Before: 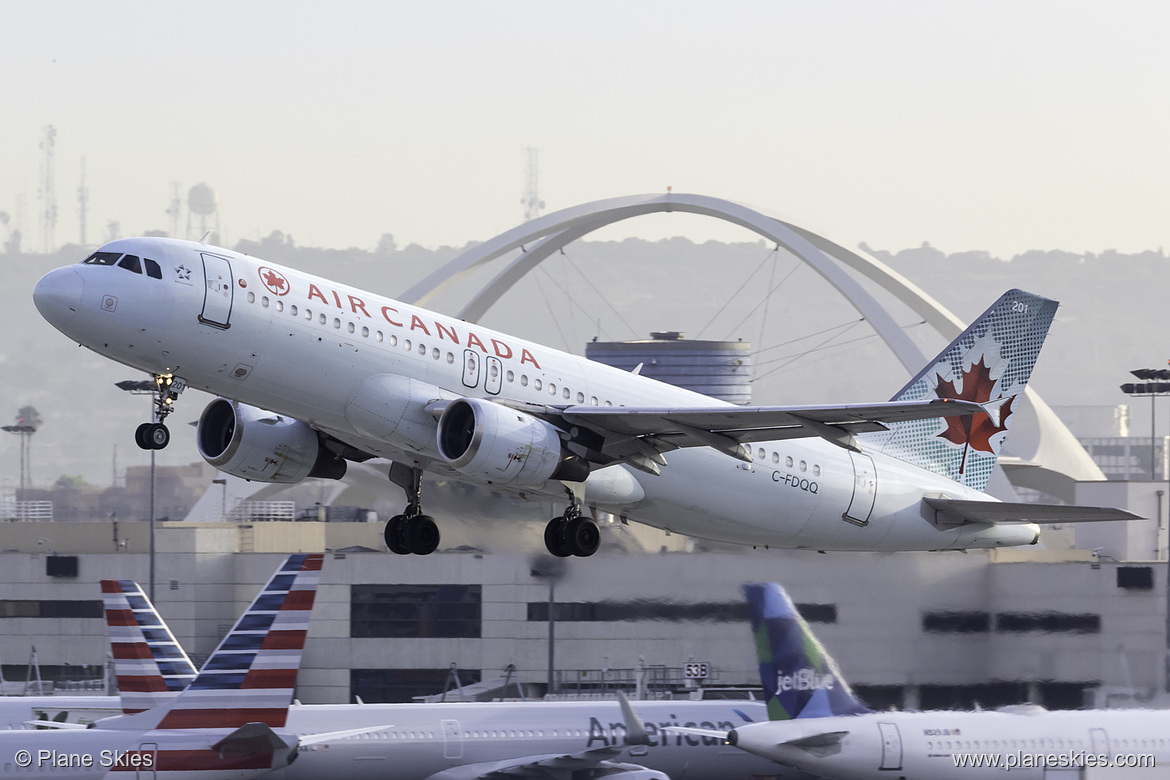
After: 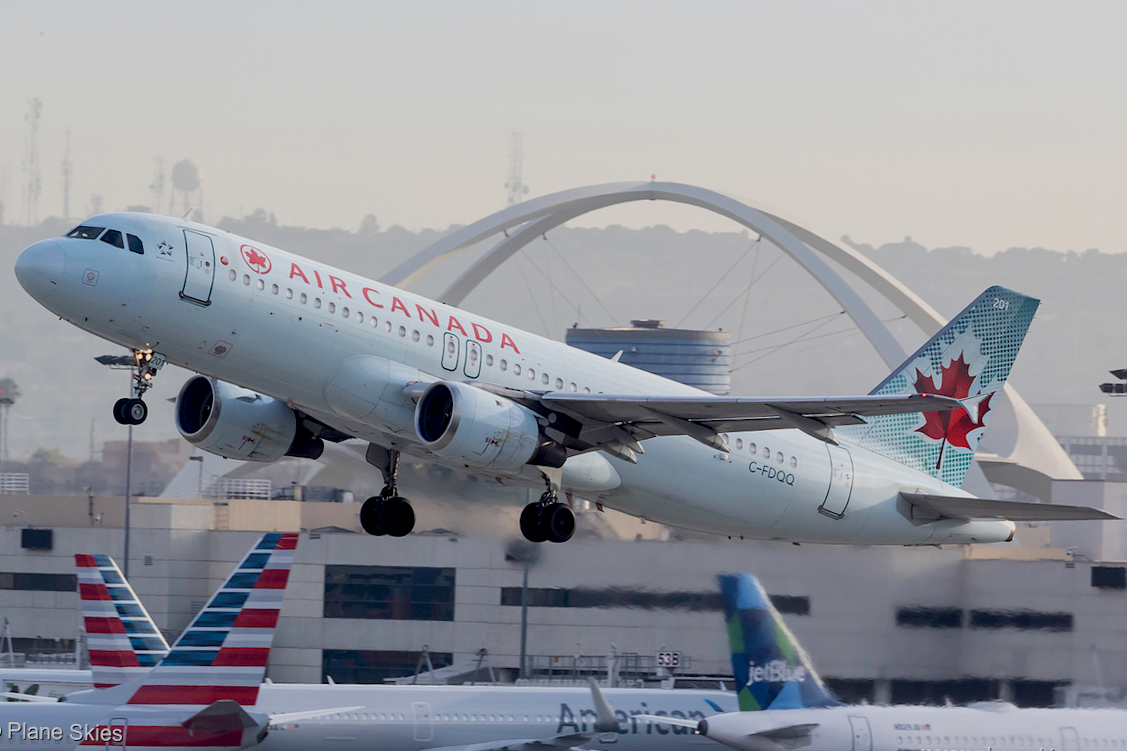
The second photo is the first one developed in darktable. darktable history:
crop and rotate: angle -1.44°
exposure: black level correction 0.011, exposure -0.485 EV, compensate highlight preservation false
